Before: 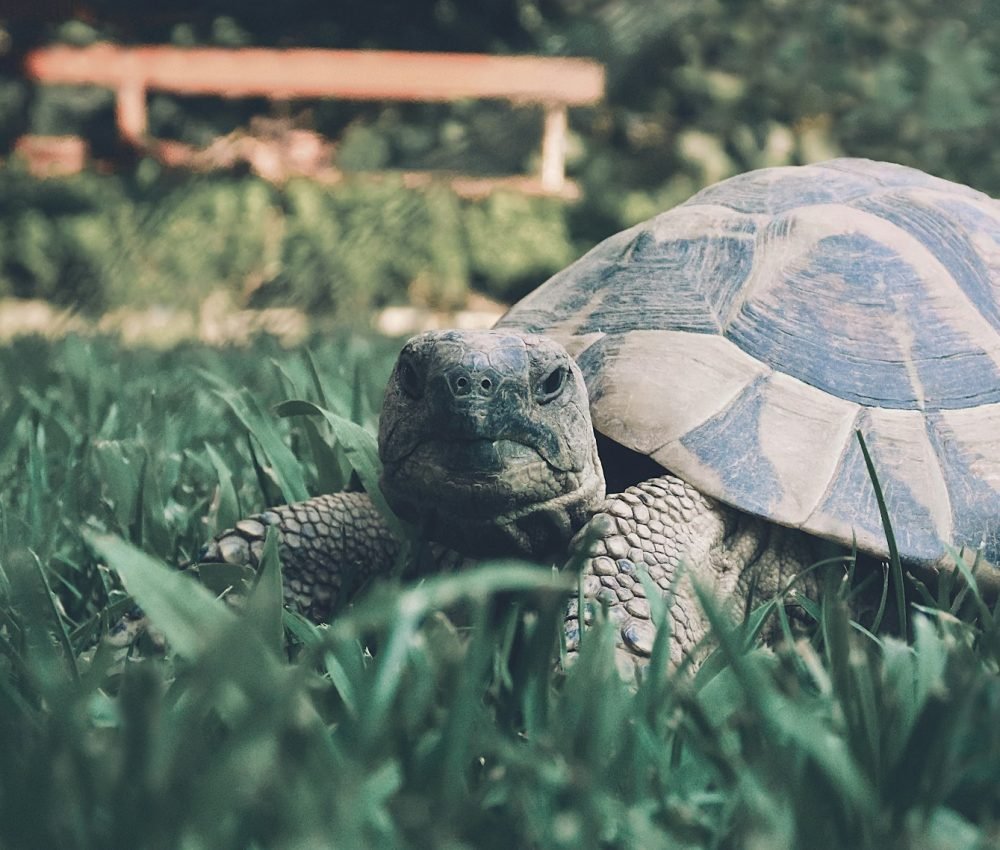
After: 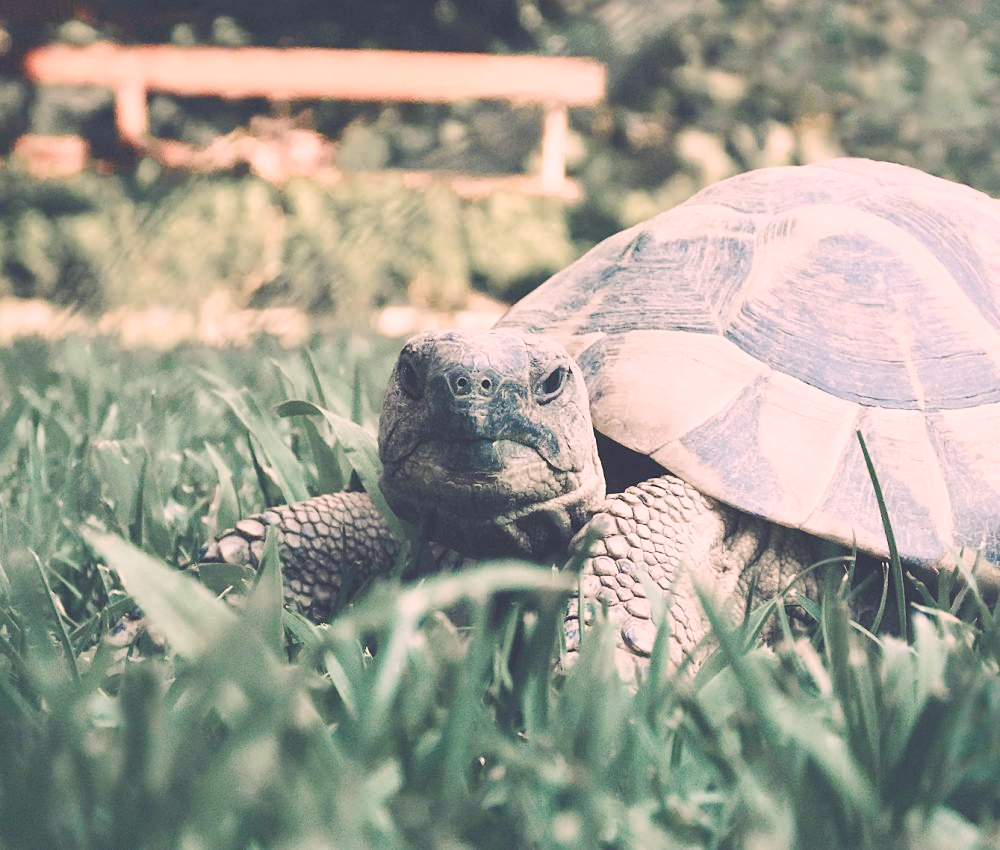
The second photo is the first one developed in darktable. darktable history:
color correction: highlights a* 12.23, highlights b* 5.41
base curve: curves: ch0 [(0, 0.007) (0.028, 0.063) (0.121, 0.311) (0.46, 0.743) (0.859, 0.957) (1, 1)], preserve colors none
